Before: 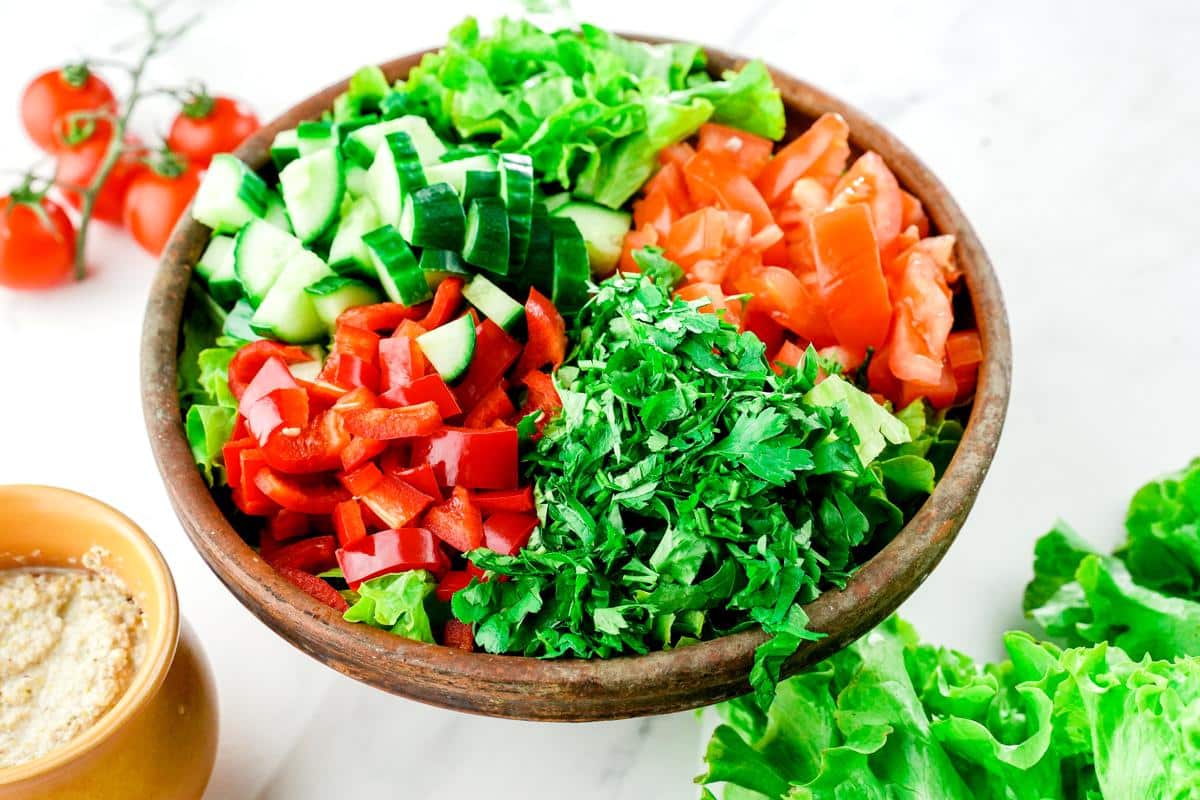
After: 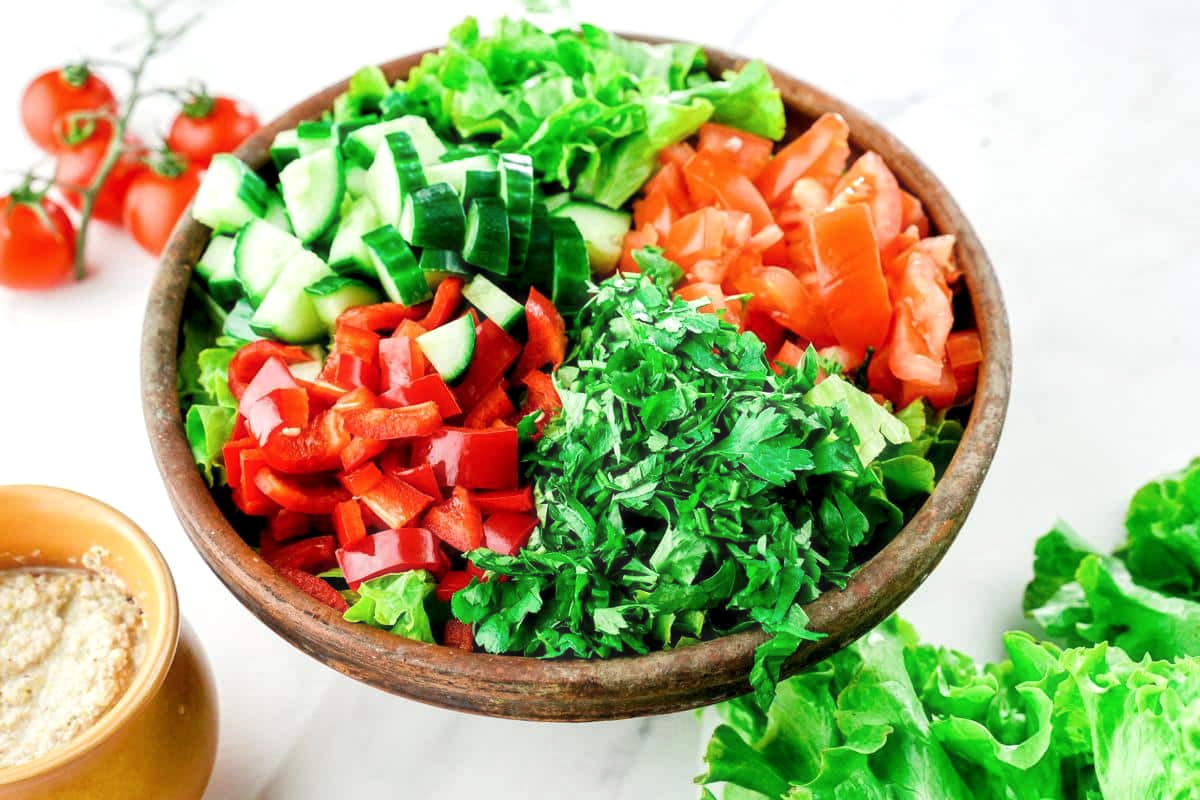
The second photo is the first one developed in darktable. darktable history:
haze removal: strength -0.097, compatibility mode true, adaptive false
local contrast: highlights 103%, shadows 102%, detail 119%, midtone range 0.2
